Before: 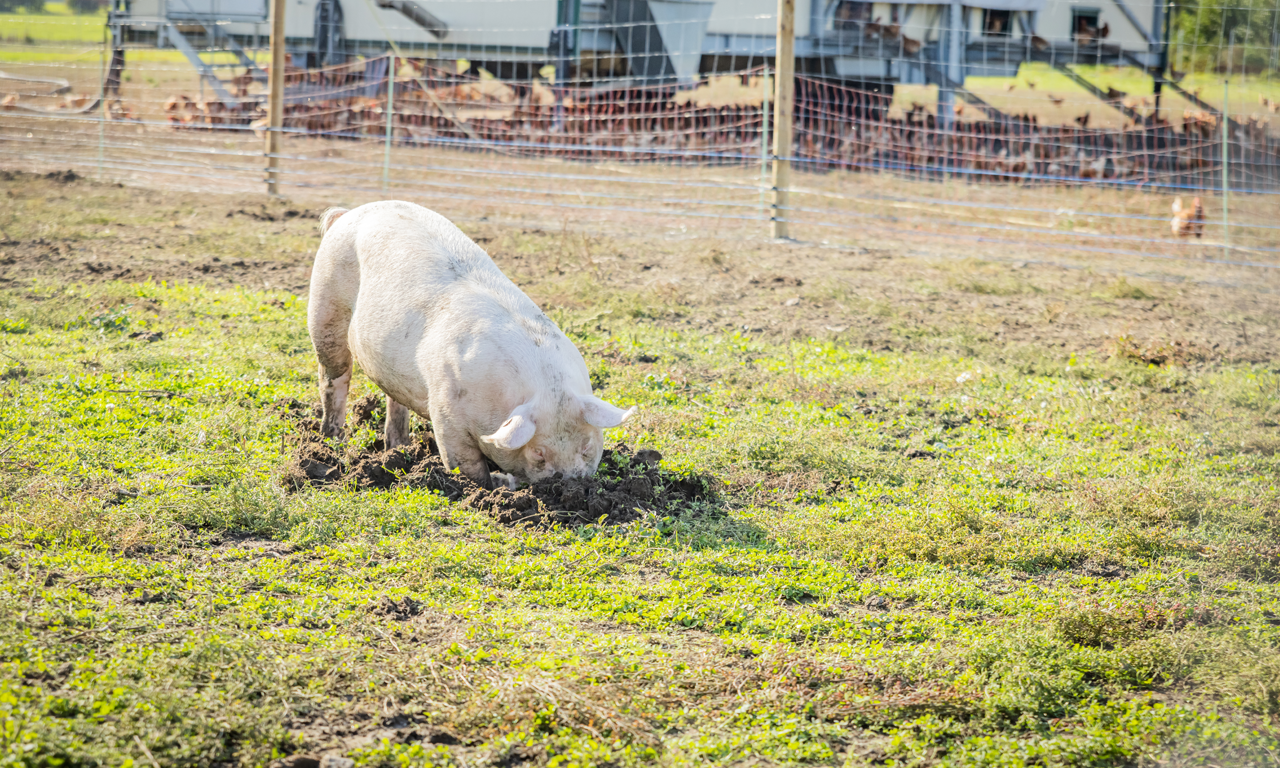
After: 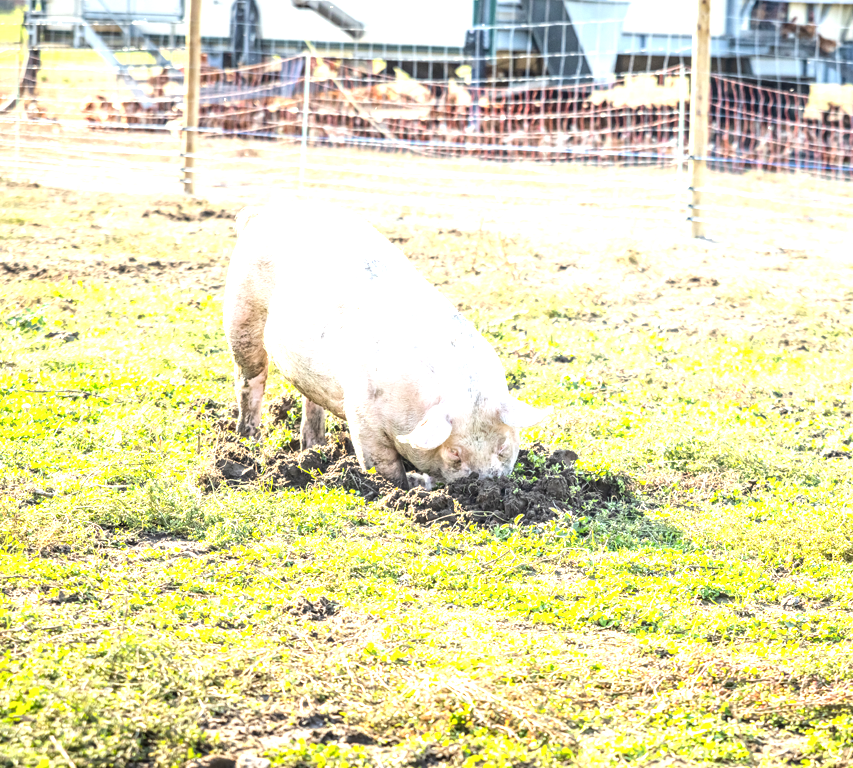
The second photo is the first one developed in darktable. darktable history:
exposure: black level correction 0, exposure 1.2 EV, compensate highlight preservation false
crop and rotate: left 6.617%, right 26.717%
local contrast: on, module defaults
